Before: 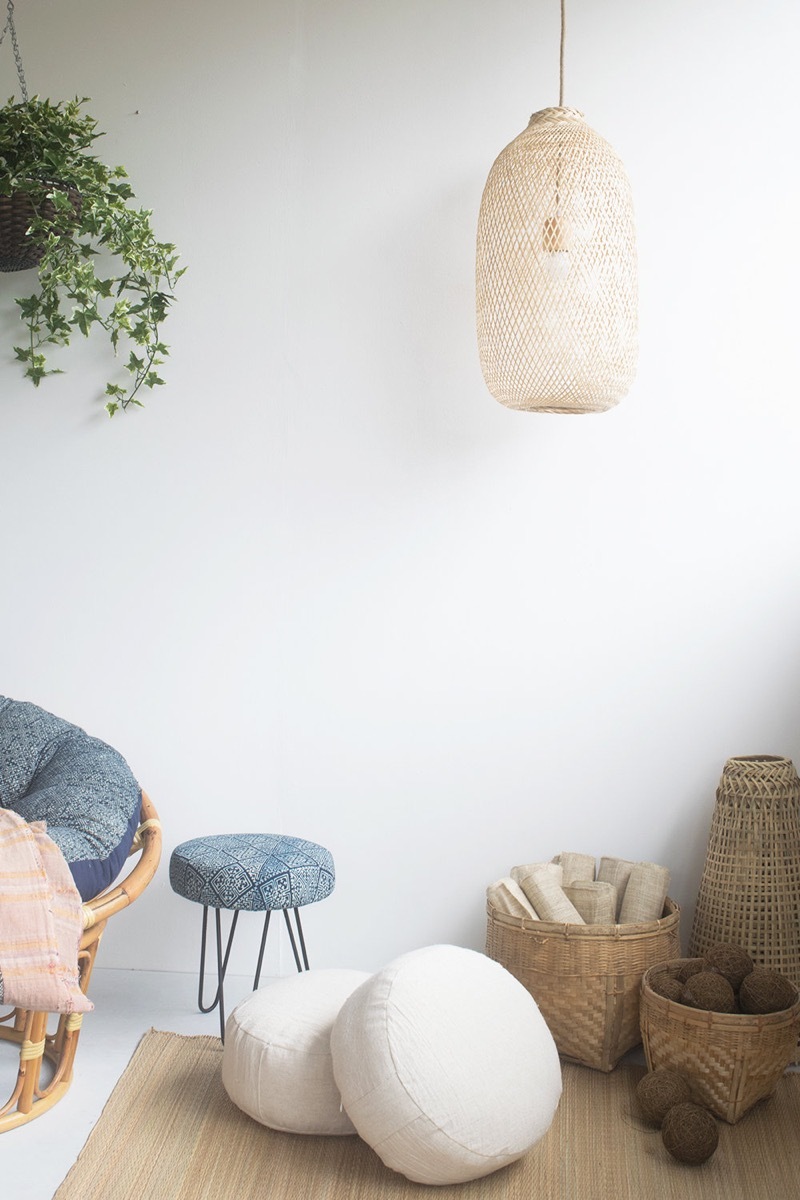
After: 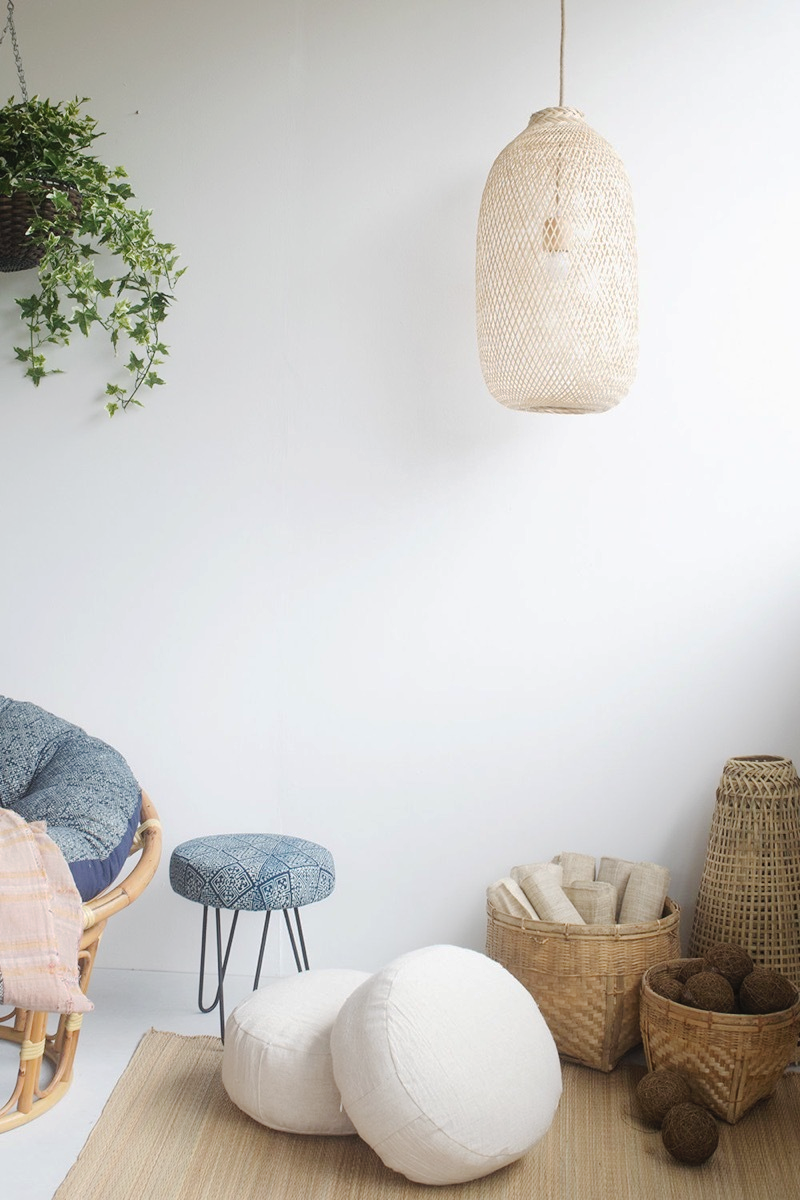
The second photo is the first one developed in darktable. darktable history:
tone curve: curves: ch0 [(0, 0) (0.003, 0.012) (0.011, 0.014) (0.025, 0.02) (0.044, 0.034) (0.069, 0.047) (0.1, 0.063) (0.136, 0.086) (0.177, 0.131) (0.224, 0.183) (0.277, 0.243) (0.335, 0.317) (0.399, 0.403) (0.468, 0.488) (0.543, 0.573) (0.623, 0.649) (0.709, 0.718) (0.801, 0.795) (0.898, 0.872) (1, 1)], preserve colors none
